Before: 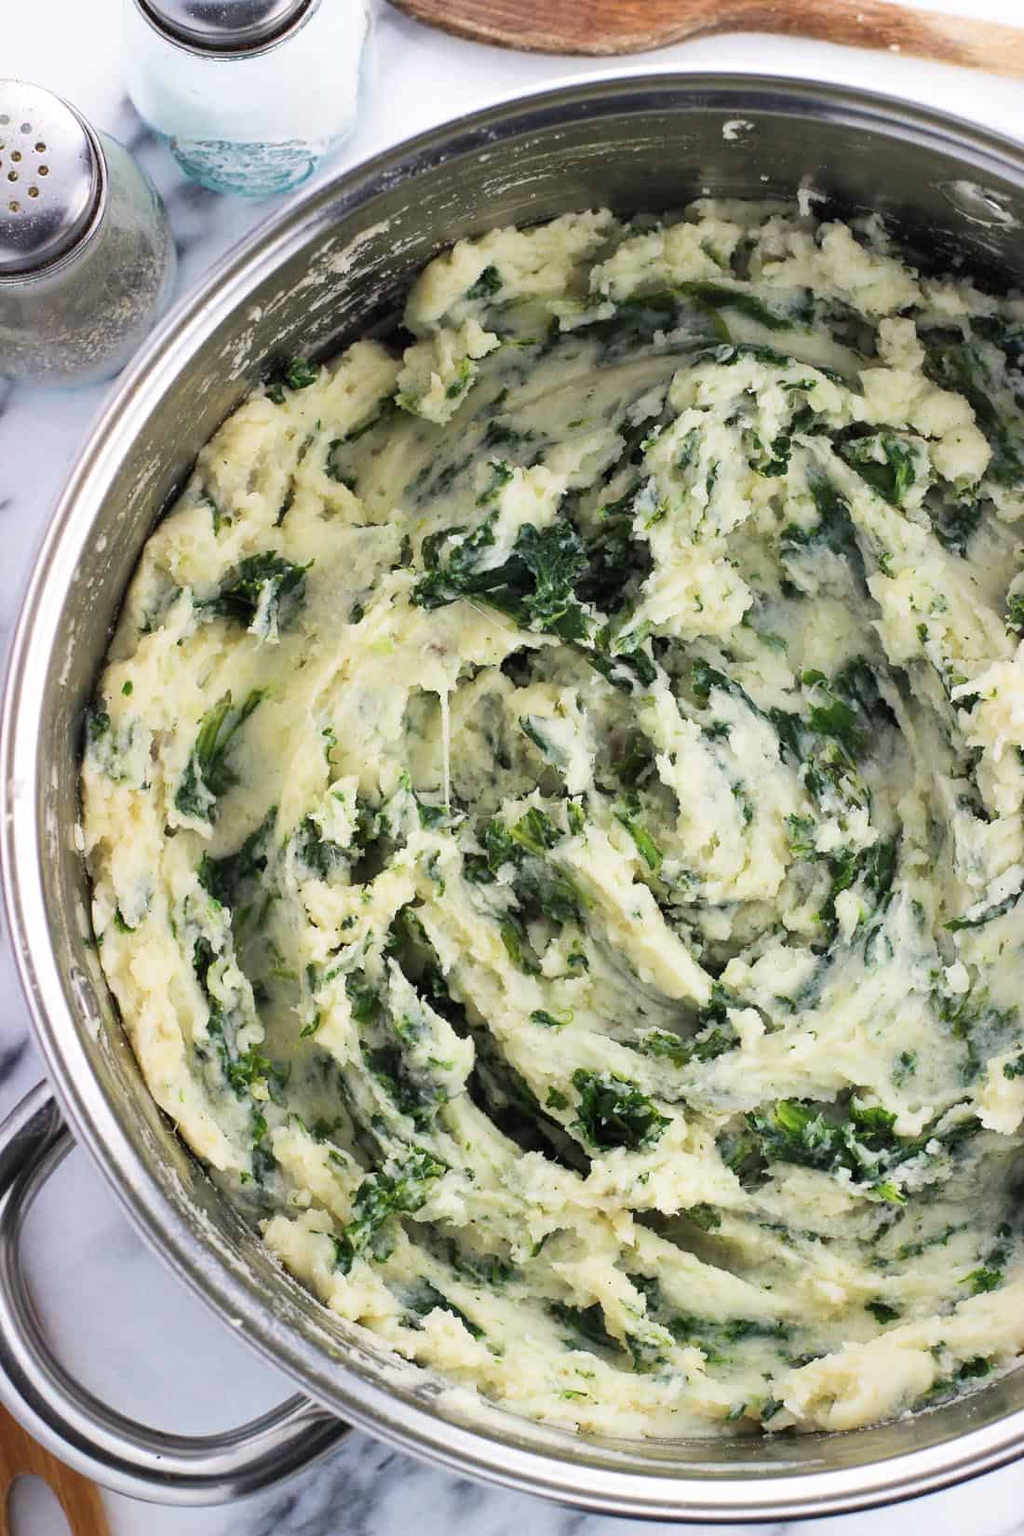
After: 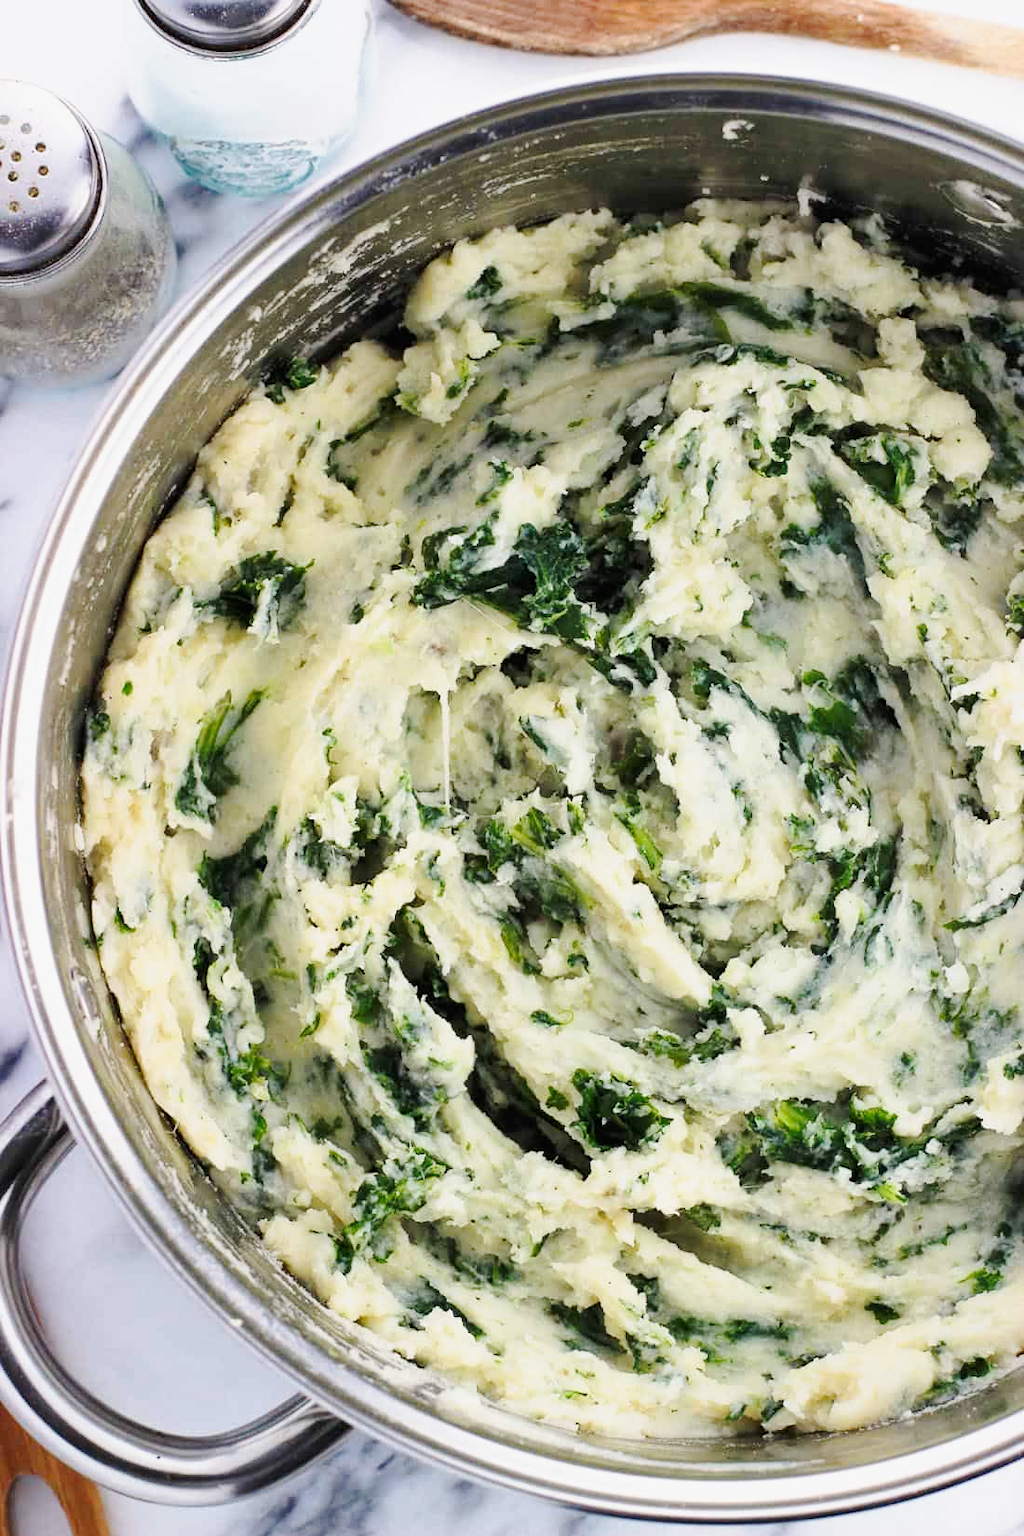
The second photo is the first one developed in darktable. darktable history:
tone curve: curves: ch0 [(0, 0) (0.035, 0.017) (0.131, 0.108) (0.279, 0.279) (0.476, 0.554) (0.617, 0.693) (0.704, 0.77) (0.801, 0.854) (0.895, 0.927) (1, 0.976)]; ch1 [(0, 0) (0.318, 0.278) (0.444, 0.427) (0.493, 0.488) (0.508, 0.502) (0.534, 0.526) (0.562, 0.555) (0.645, 0.648) (0.746, 0.764) (1, 1)]; ch2 [(0, 0) (0.316, 0.292) (0.381, 0.37) (0.423, 0.448) (0.476, 0.482) (0.502, 0.495) (0.522, 0.518) (0.533, 0.532) (0.593, 0.622) (0.634, 0.663) (0.7, 0.7) (0.861, 0.808) (1, 0.951)], preserve colors none
